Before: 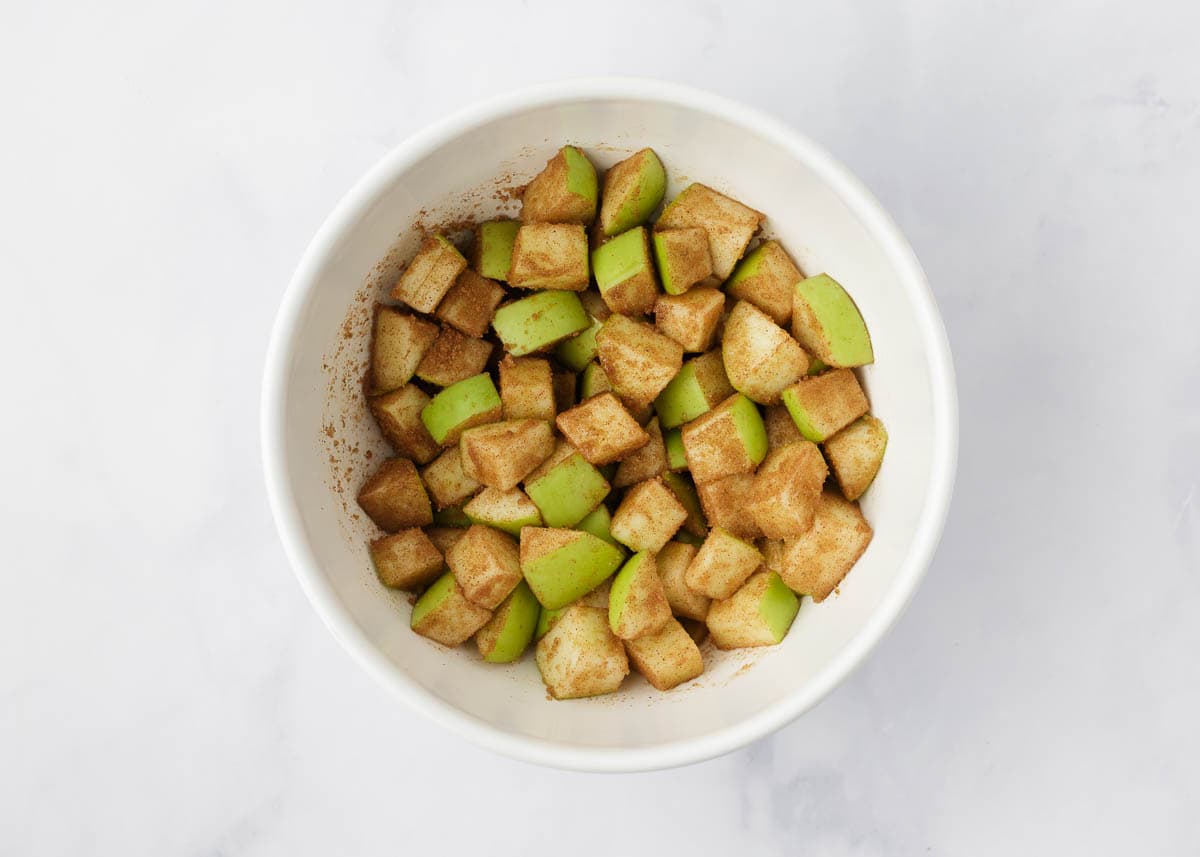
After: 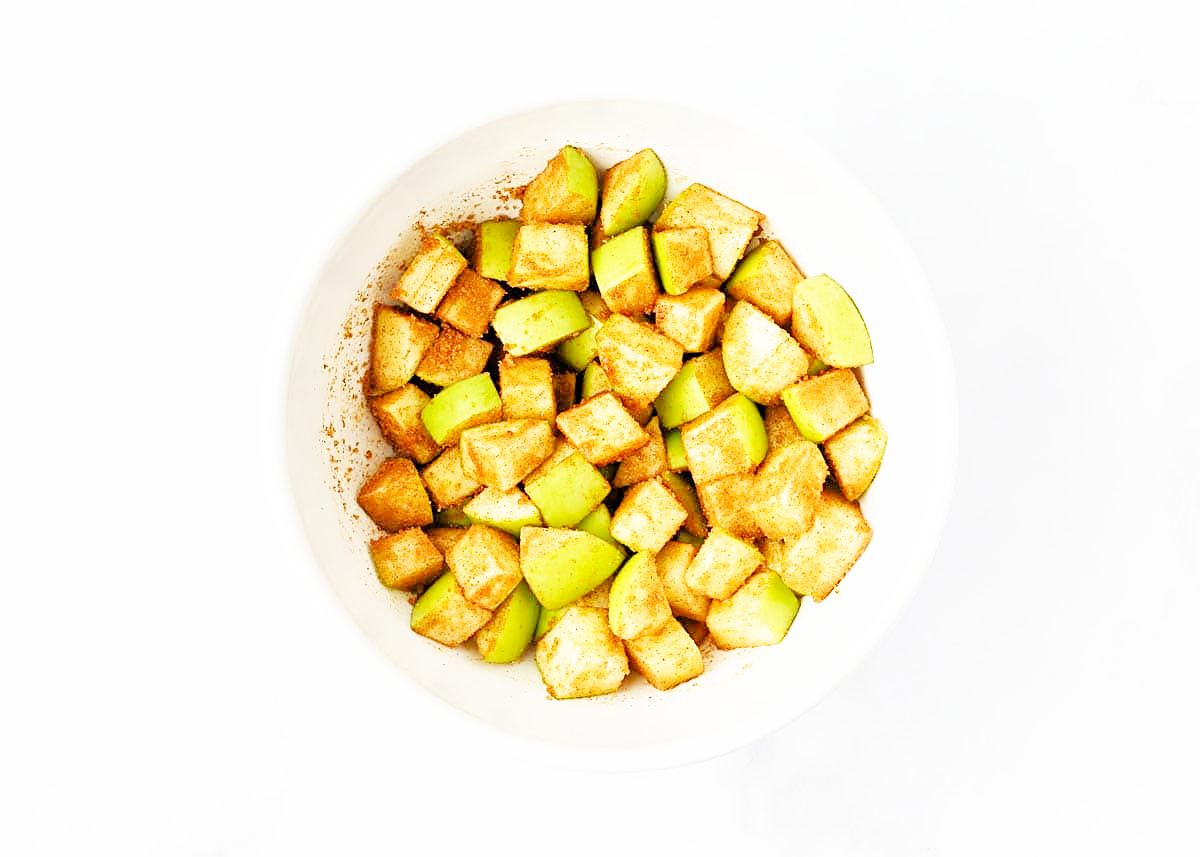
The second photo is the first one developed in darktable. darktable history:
tone equalizer: -7 EV 0.145 EV, -6 EV 0.638 EV, -5 EV 1.16 EV, -4 EV 1.36 EV, -3 EV 1.18 EV, -2 EV 0.6 EV, -1 EV 0.164 EV
sharpen: on, module defaults
base curve: curves: ch0 [(0, 0) (0.007, 0.004) (0.027, 0.03) (0.046, 0.07) (0.207, 0.54) (0.442, 0.872) (0.673, 0.972) (1, 1)], preserve colors none
